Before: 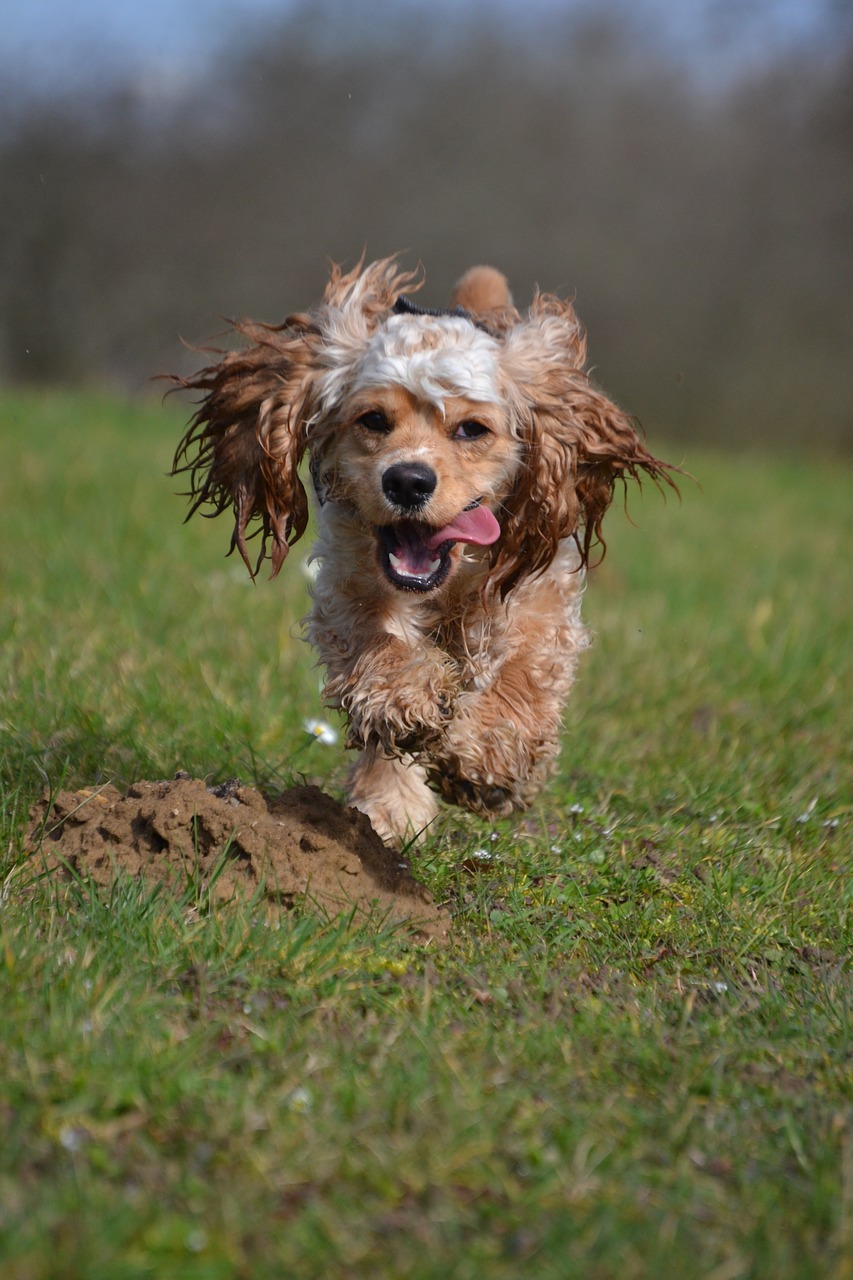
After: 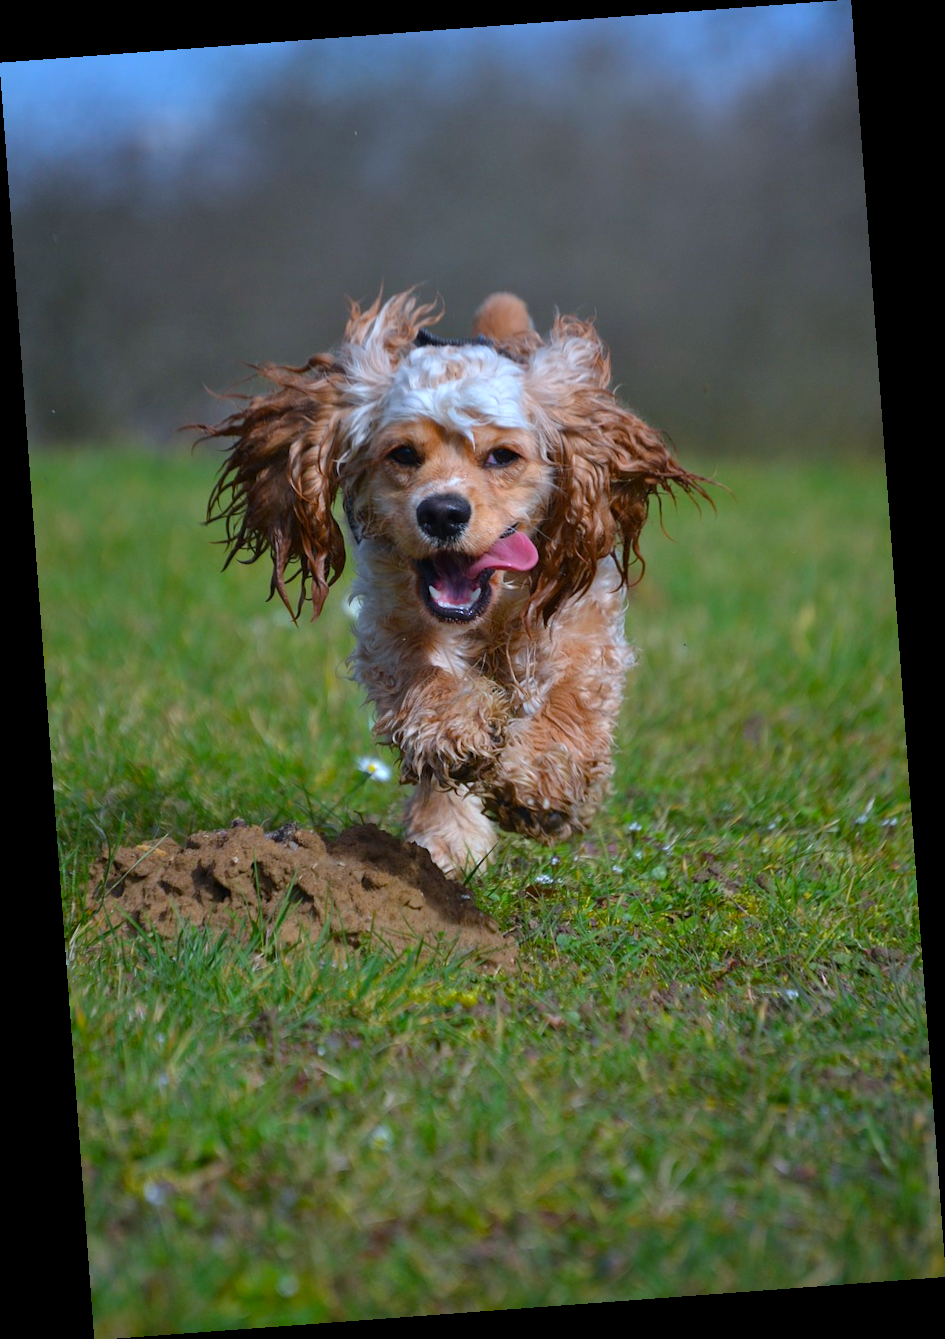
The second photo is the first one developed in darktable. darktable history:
rotate and perspective: rotation -4.25°, automatic cropping off
color calibration: x 0.372, y 0.386, temperature 4283.97 K
white balance: red 0.982, blue 1.018
color balance rgb: perceptual saturation grading › global saturation 25%, global vibrance 20%
